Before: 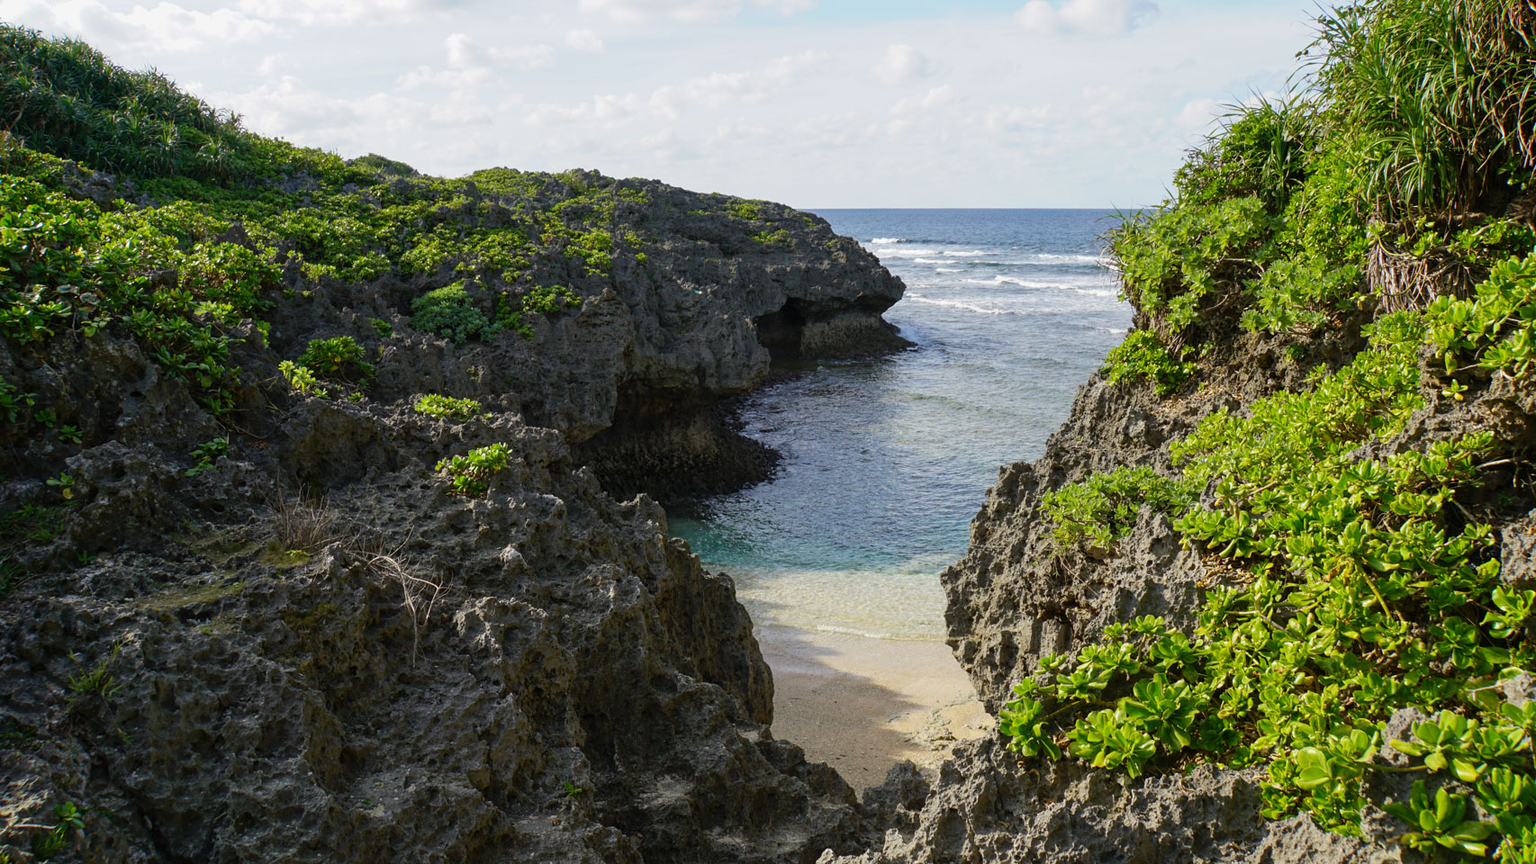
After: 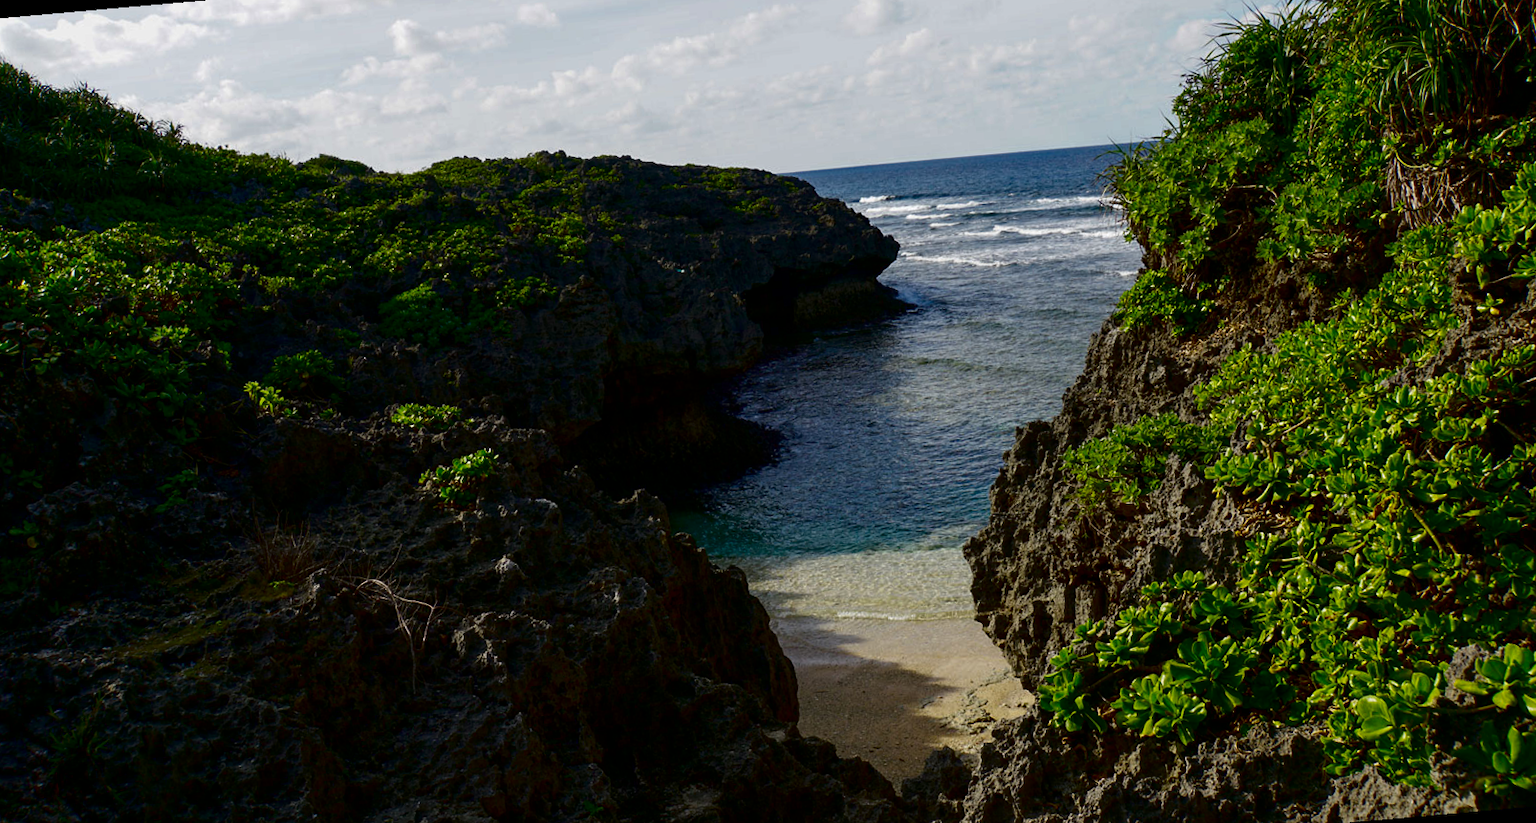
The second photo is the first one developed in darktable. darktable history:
rotate and perspective: rotation -5°, crop left 0.05, crop right 0.952, crop top 0.11, crop bottom 0.89
contrast brightness saturation: contrast 0.09, brightness -0.59, saturation 0.17
